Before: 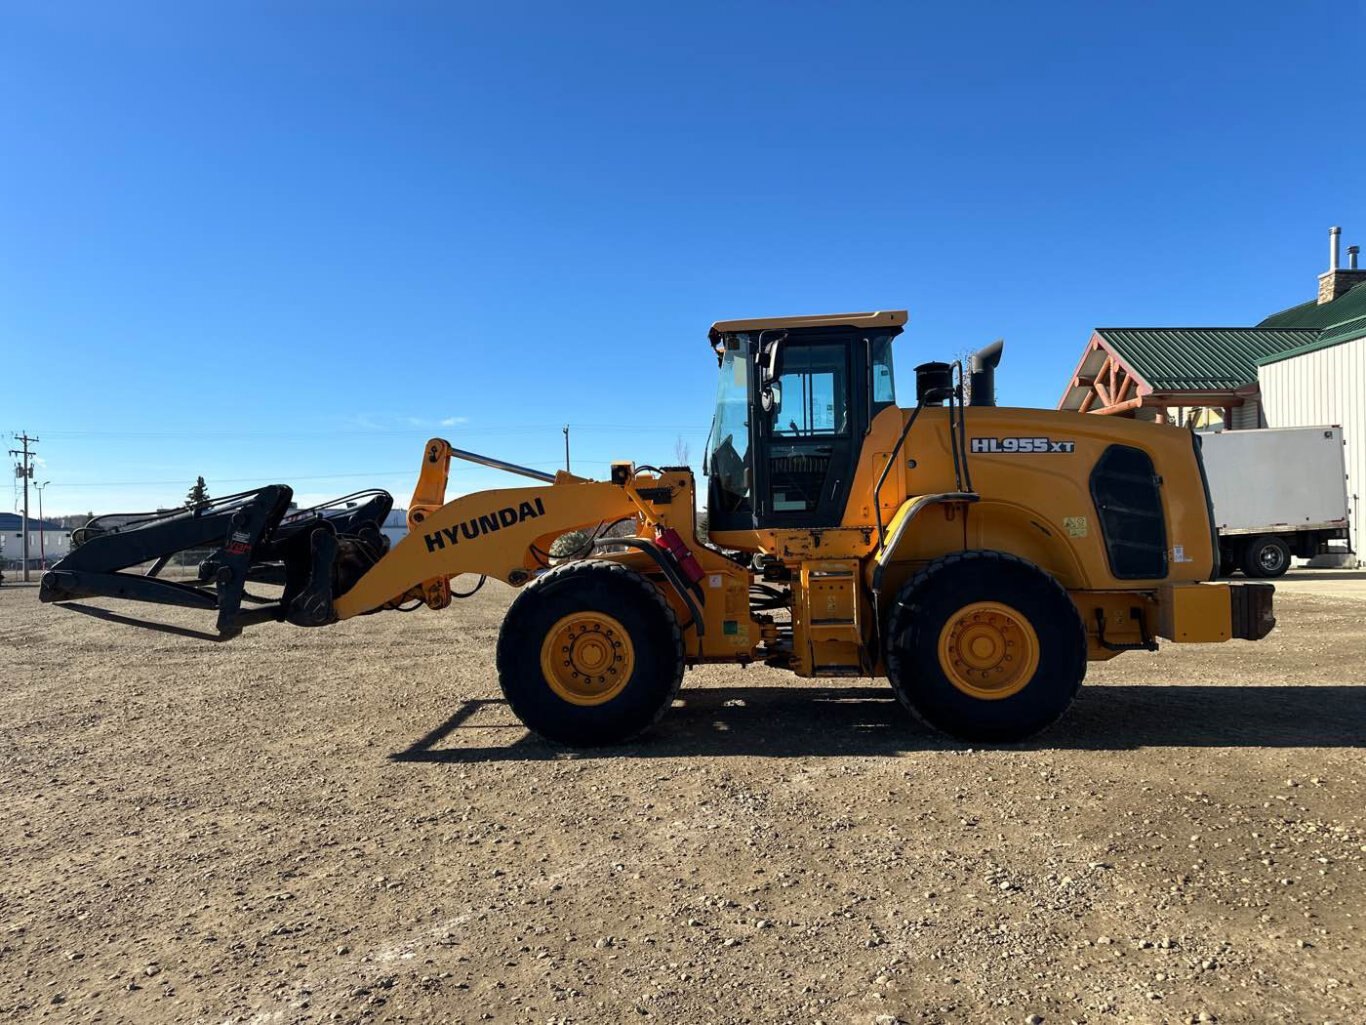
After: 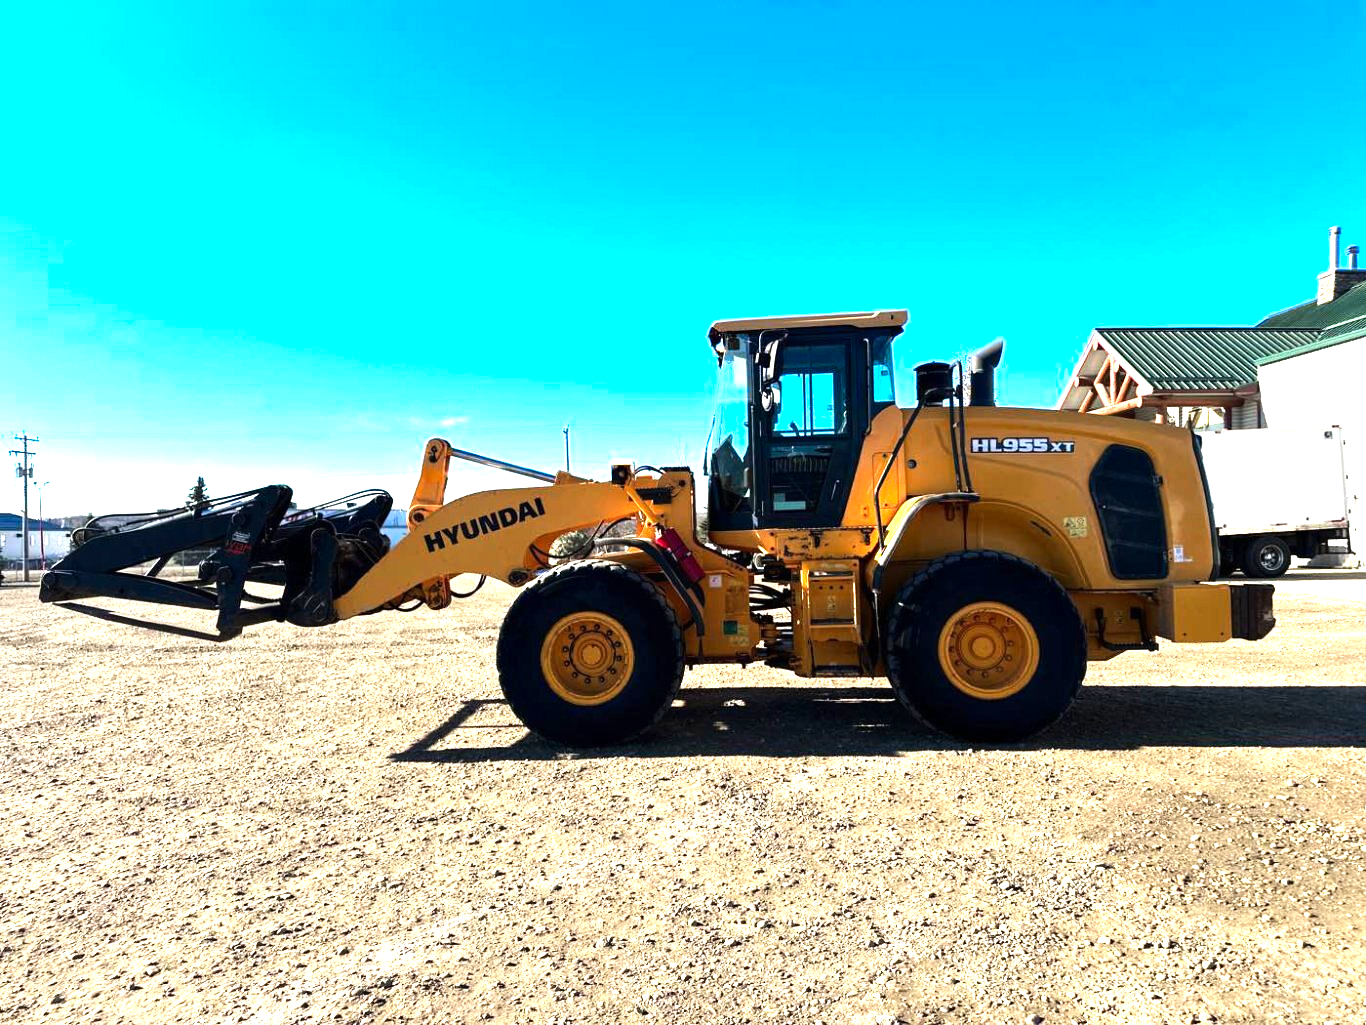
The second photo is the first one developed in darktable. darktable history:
tone equalizer: -8 EV -0.782 EV, -7 EV -0.699 EV, -6 EV -0.574 EV, -5 EV -0.385 EV, -3 EV 0.377 EV, -2 EV 0.6 EV, -1 EV 0.686 EV, +0 EV 0.72 EV, edges refinement/feathering 500, mask exposure compensation -1.57 EV, preserve details no
color zones: curves: ch1 [(0.25, 0.5) (0.747, 0.71)]
exposure: exposure 1 EV, compensate highlight preservation false
